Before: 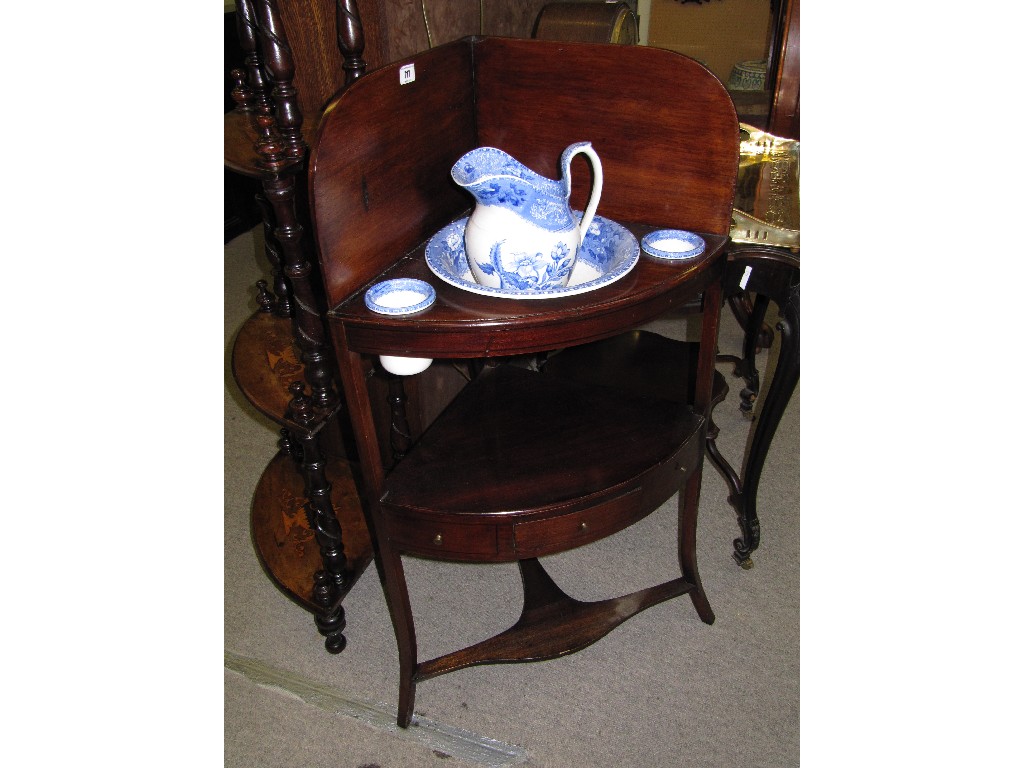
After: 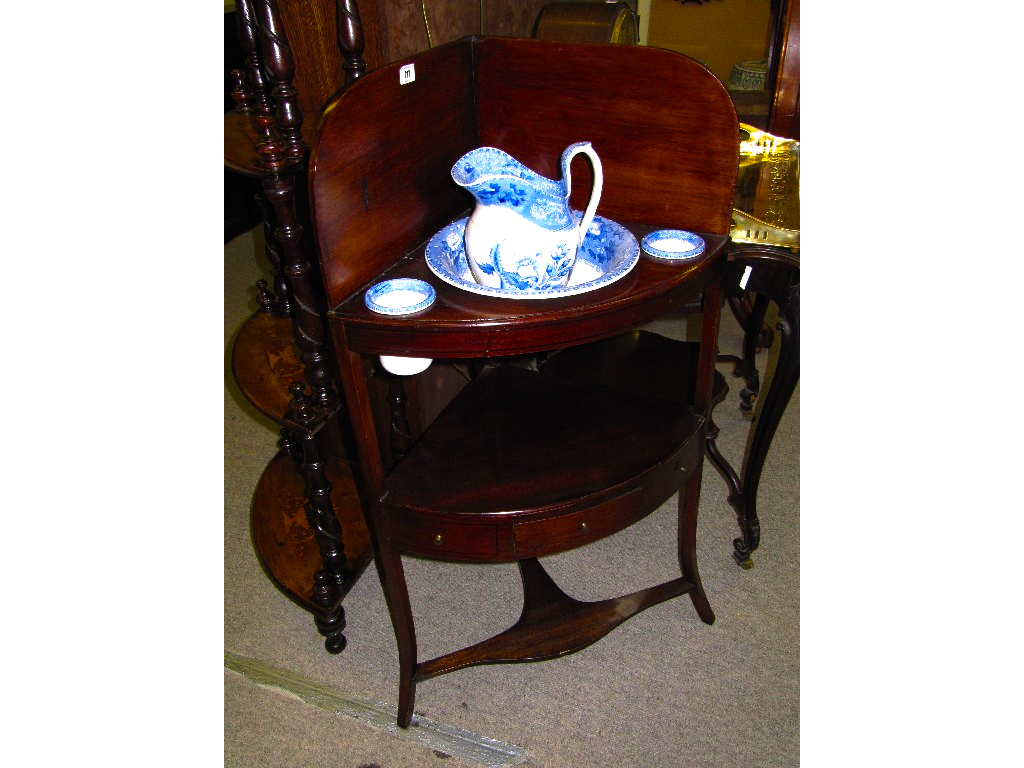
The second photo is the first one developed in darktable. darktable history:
color balance rgb: perceptual saturation grading › global saturation 73.884%, perceptual saturation grading › shadows -28.778%, perceptual brilliance grading › global brilliance 14.596%, perceptual brilliance grading › shadows -34.18%, global vibrance 20%
